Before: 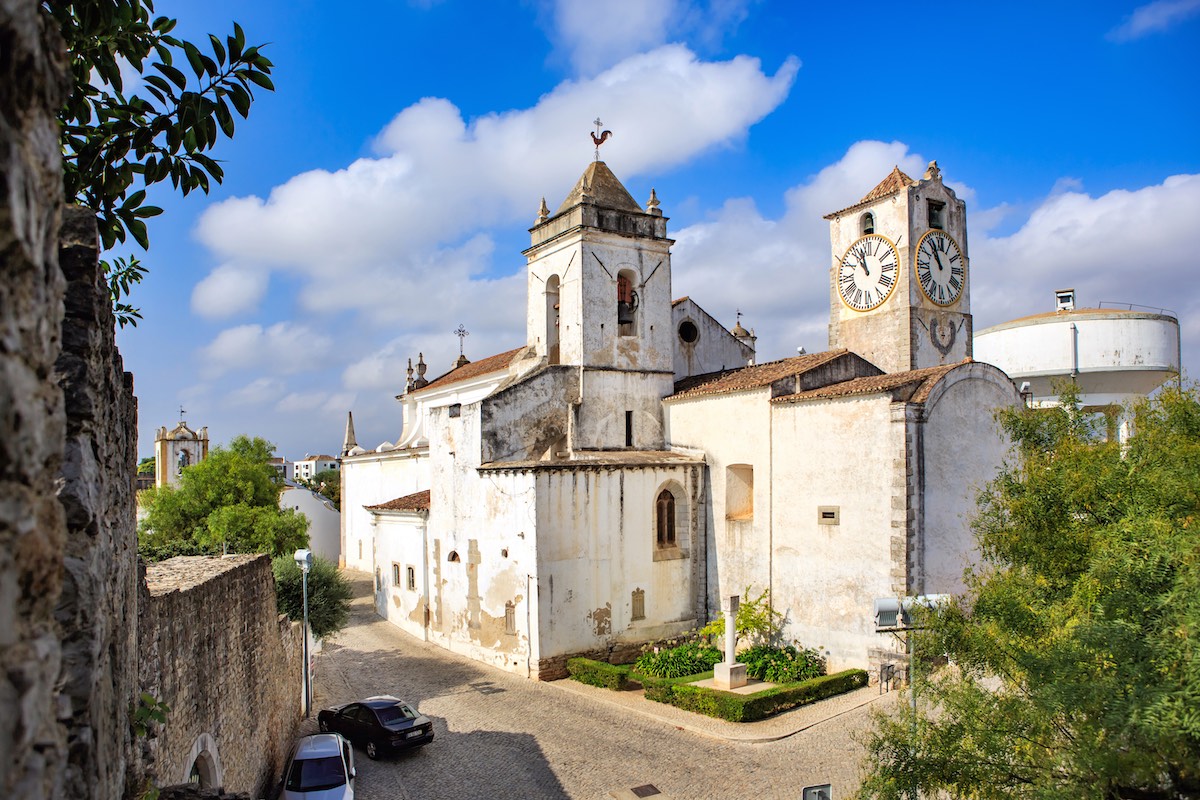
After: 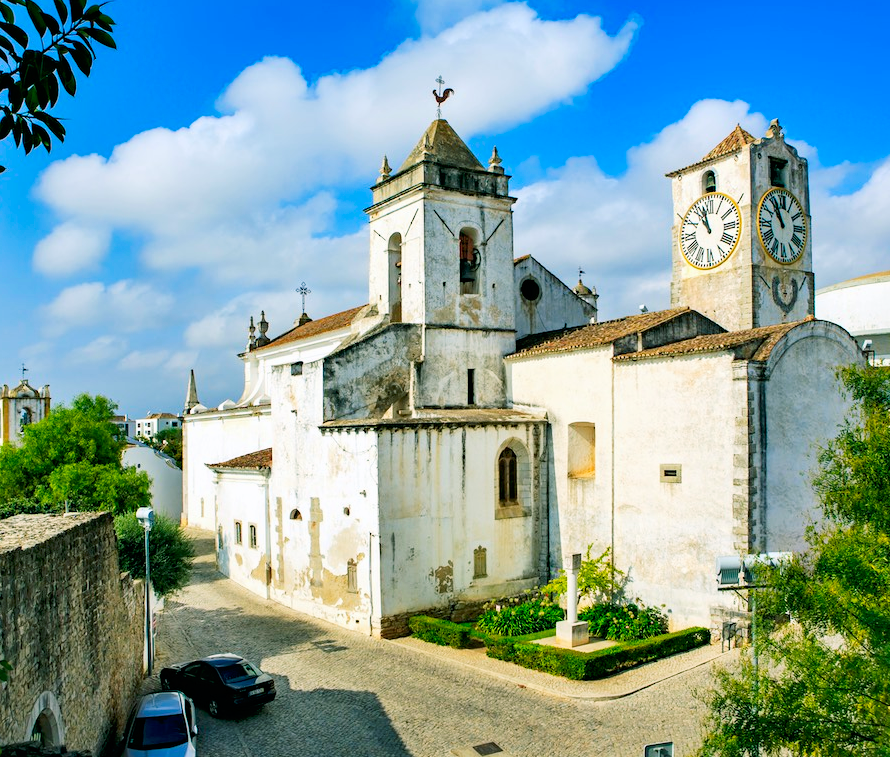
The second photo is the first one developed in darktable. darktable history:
color balance rgb: power › chroma 2.17%, power › hue 168.05°, global offset › hue 168.87°, perceptual saturation grading › global saturation 14.671%, global vibrance 20%
crop and rotate: left 13.191%, top 5.309%, right 12.628%
tone curve: curves: ch0 [(0, 0) (0.118, 0.034) (0.182, 0.124) (0.265, 0.214) (0.504, 0.508) (0.783, 0.825) (1, 1)], preserve colors none
